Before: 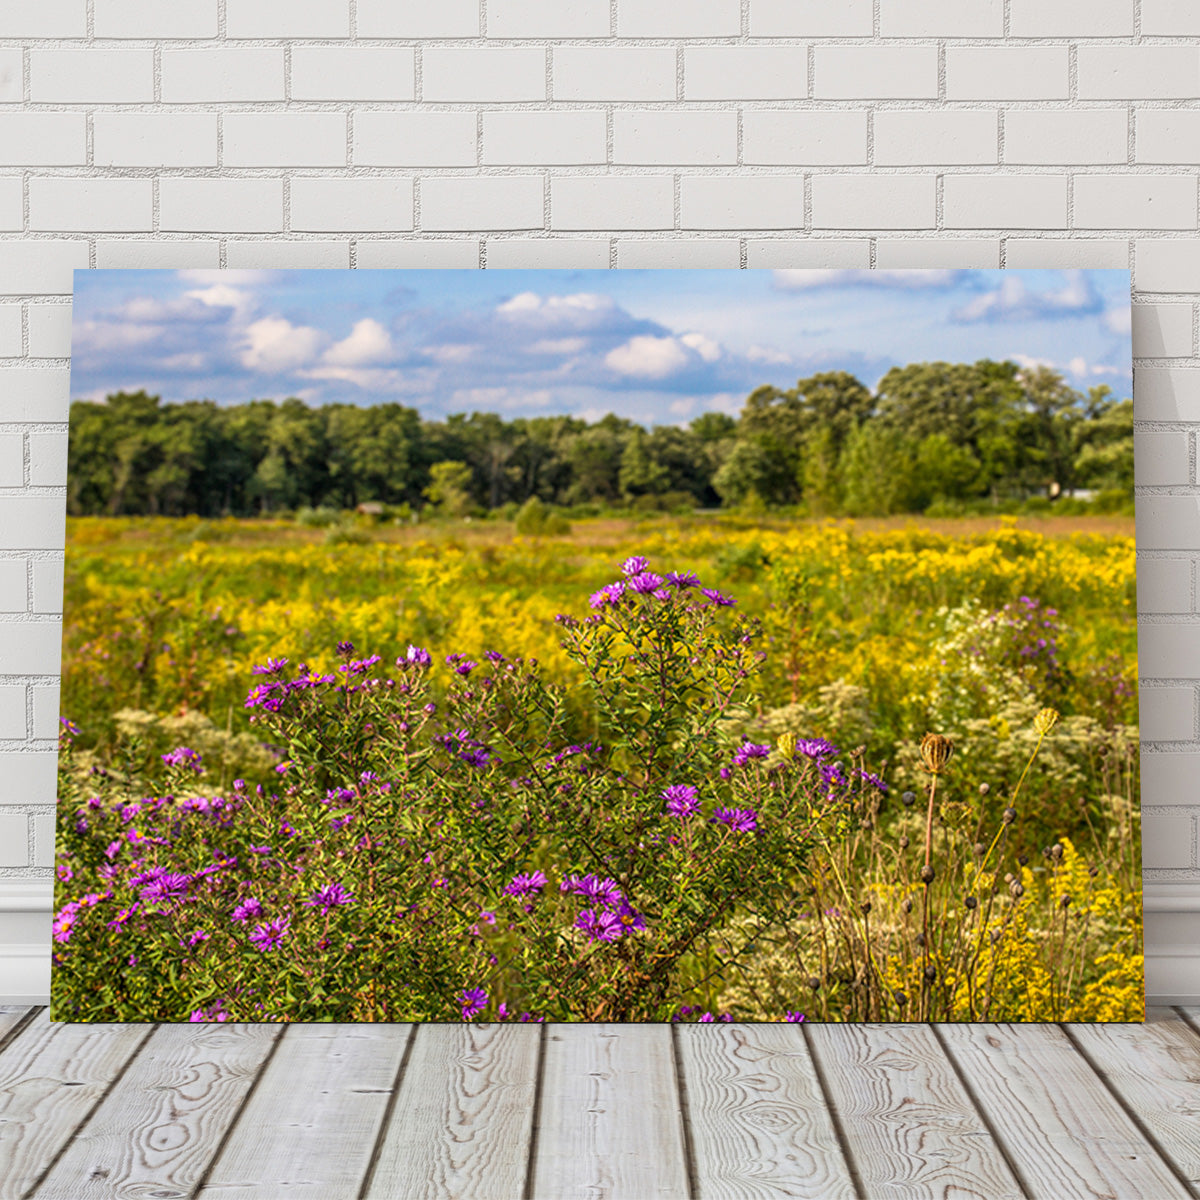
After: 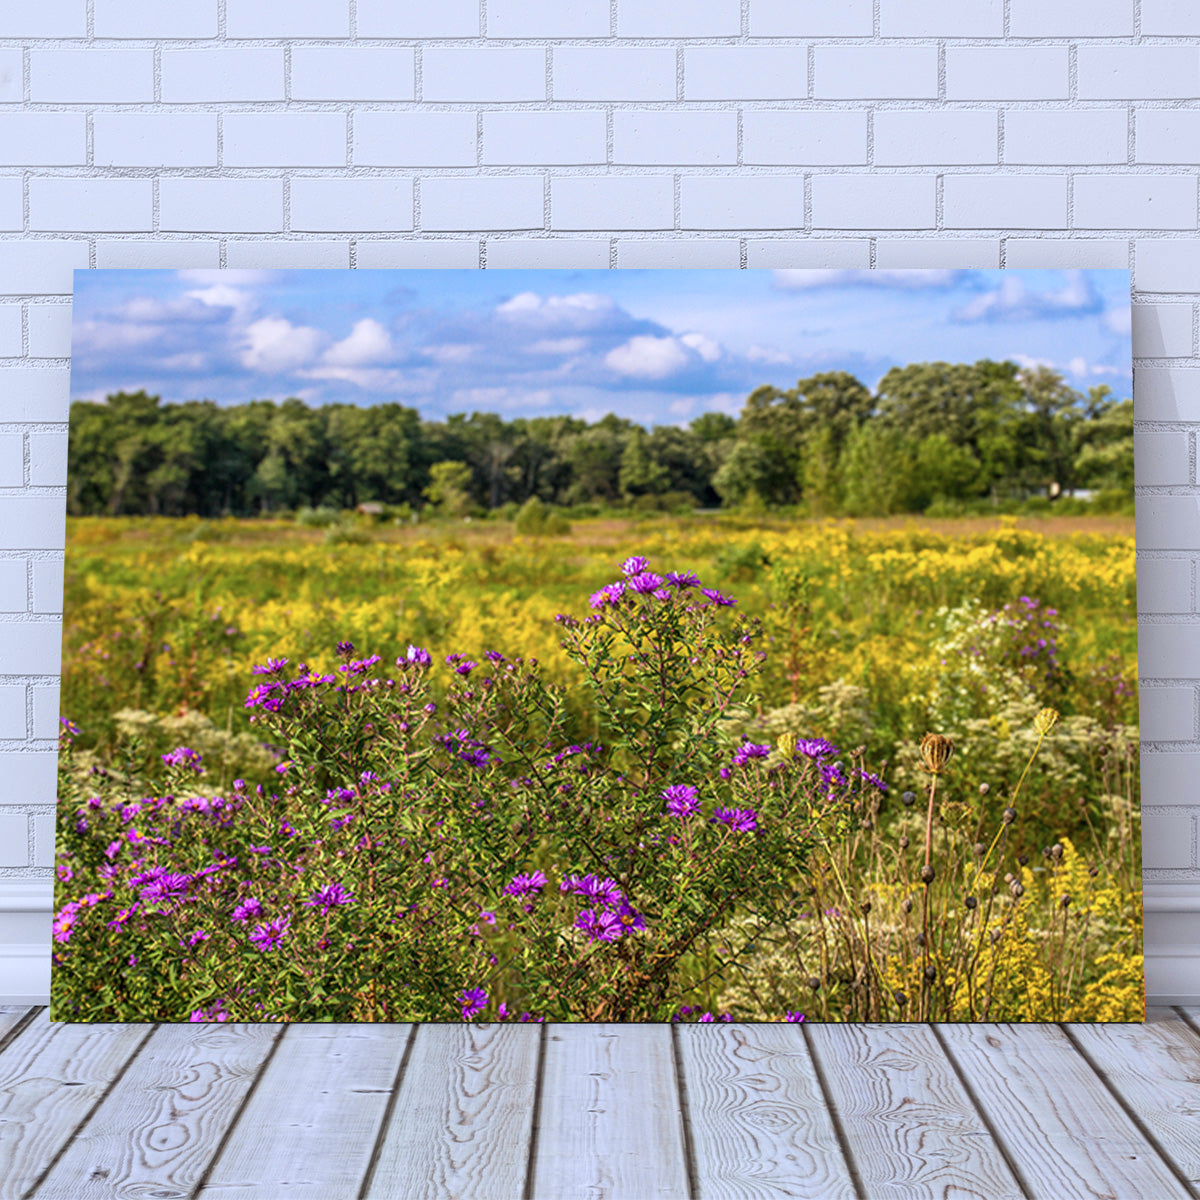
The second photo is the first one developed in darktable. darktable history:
color calibration: illuminant as shot in camera, x 0.37, y 0.382, temperature 4320.71 K
